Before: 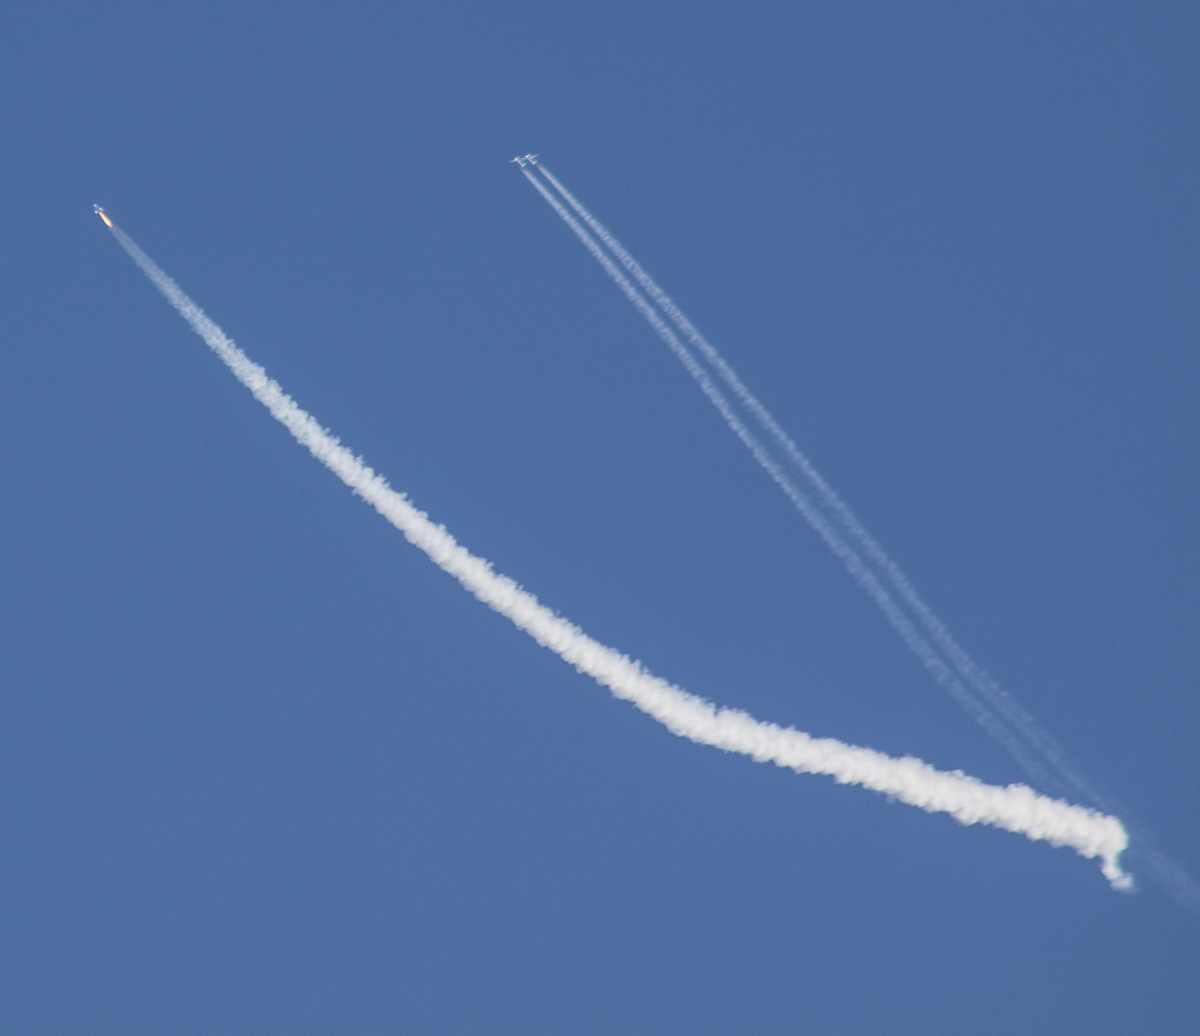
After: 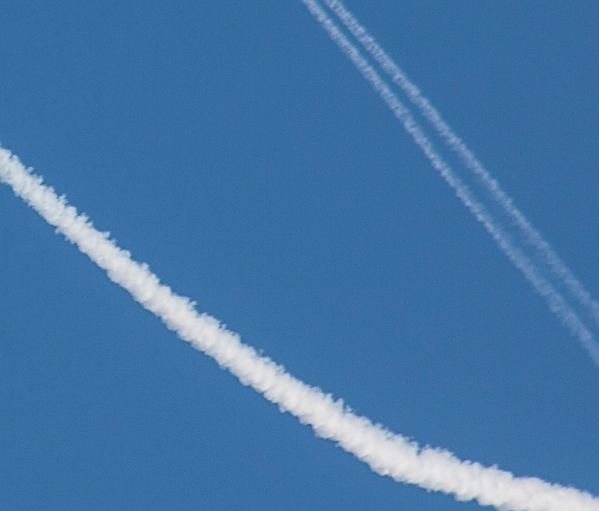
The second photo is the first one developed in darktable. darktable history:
sharpen: on, module defaults
crop: left 24.793%, top 25.275%, right 25.264%, bottom 25.39%
